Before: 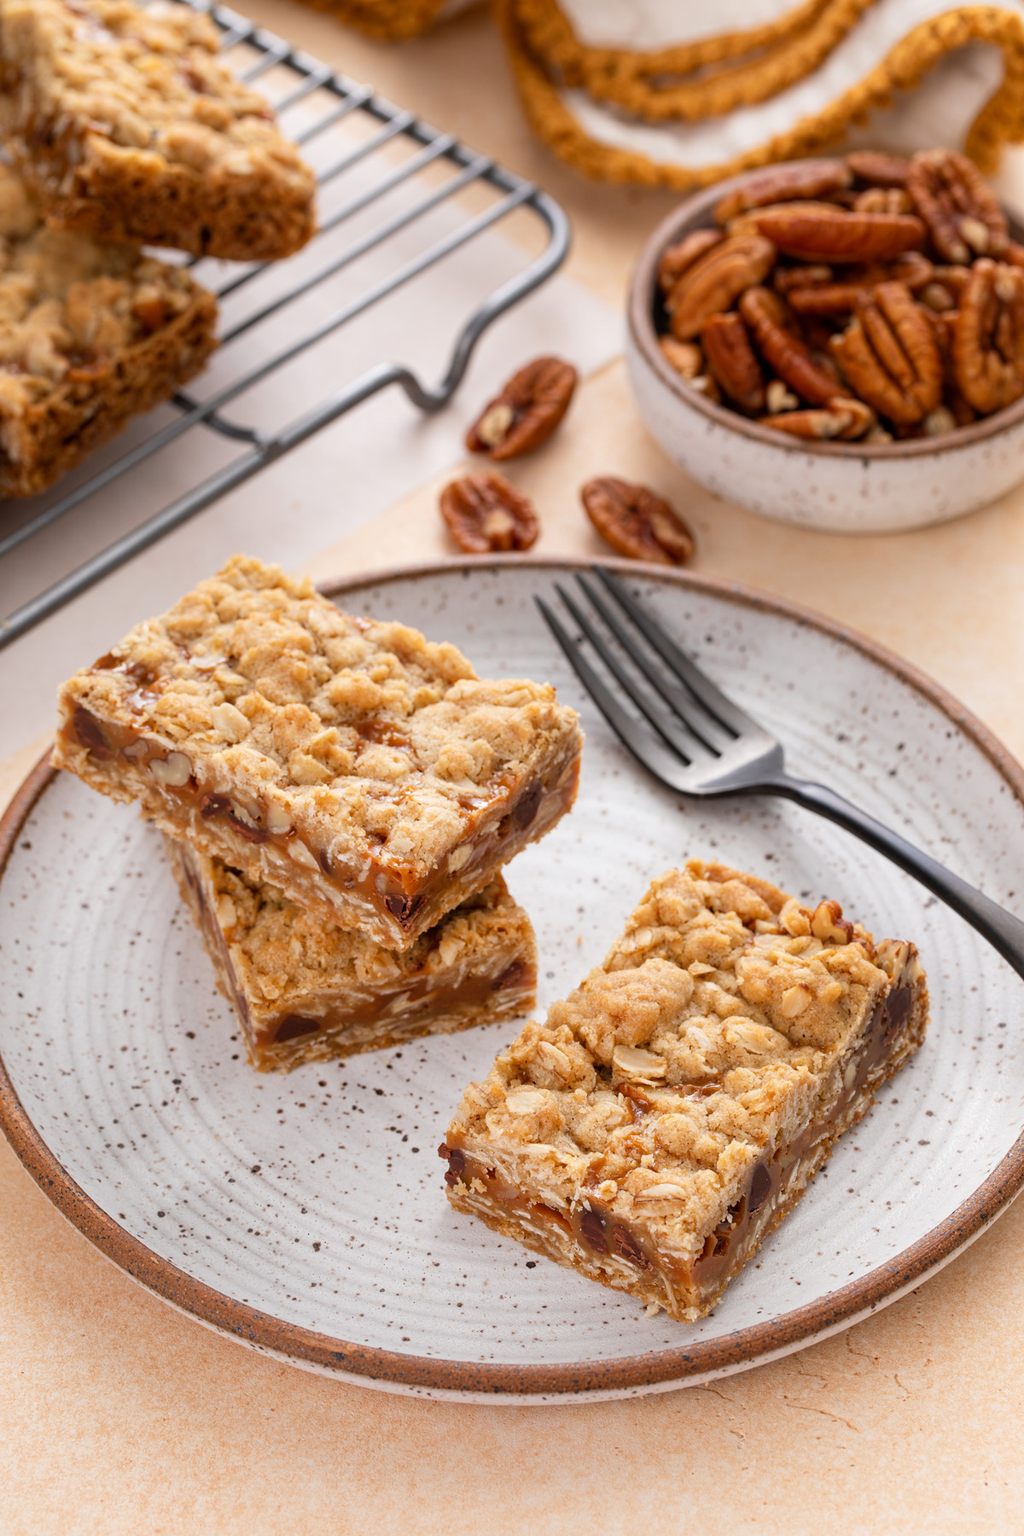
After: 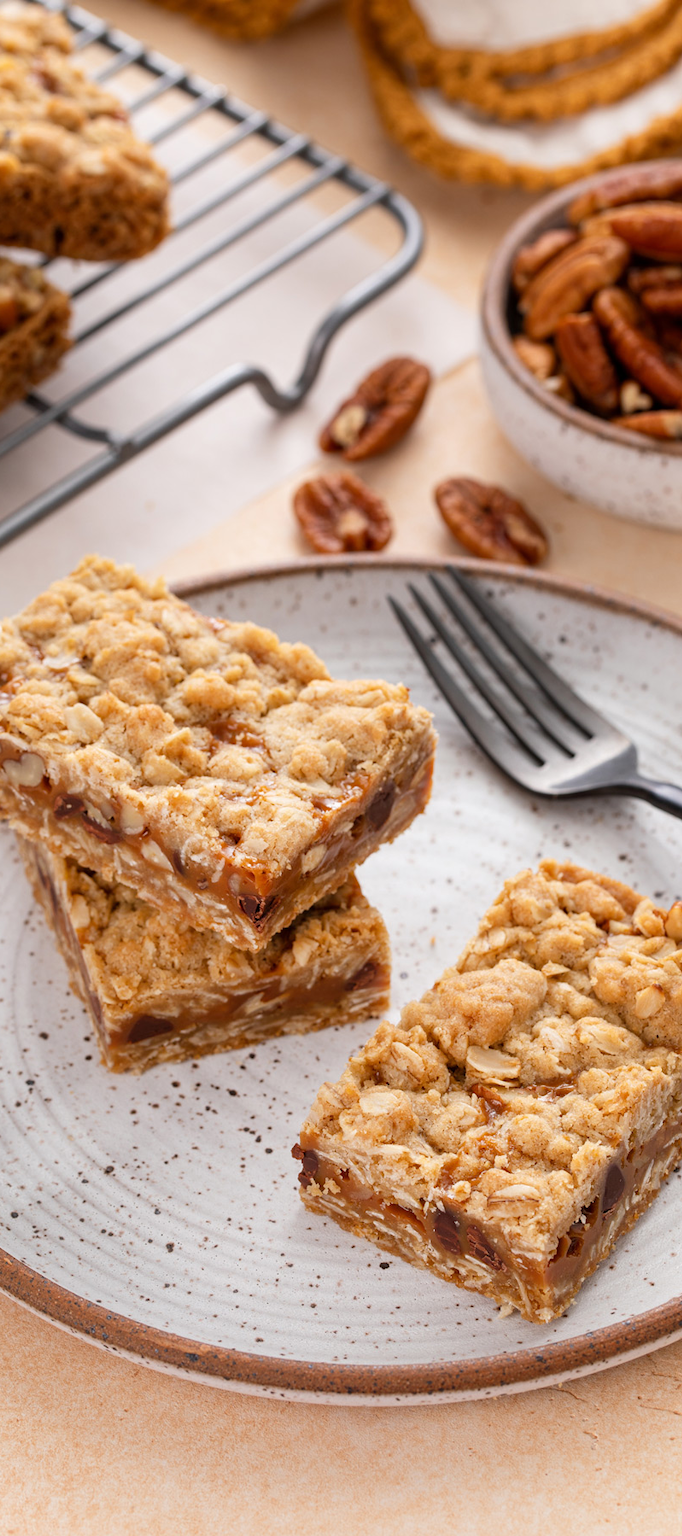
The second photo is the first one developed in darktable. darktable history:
crop and rotate: left 14.366%, right 18.968%
